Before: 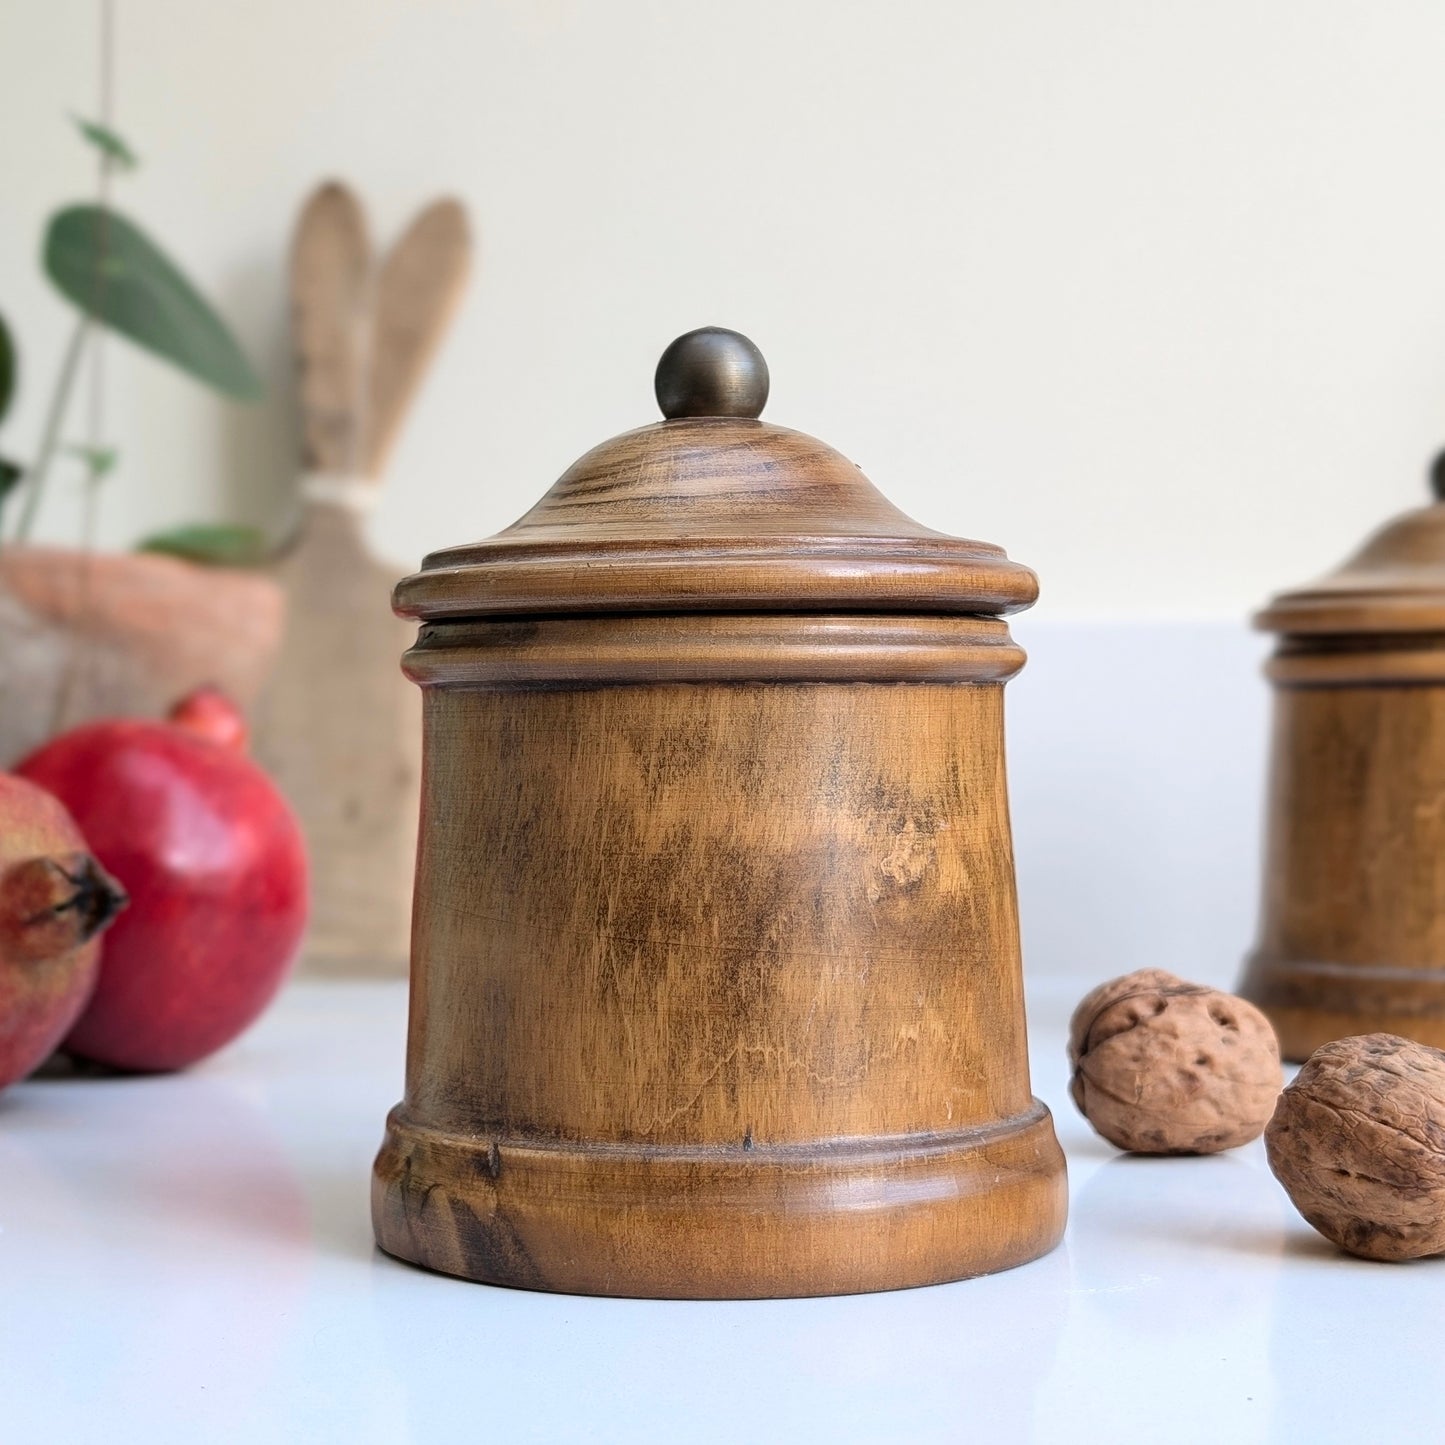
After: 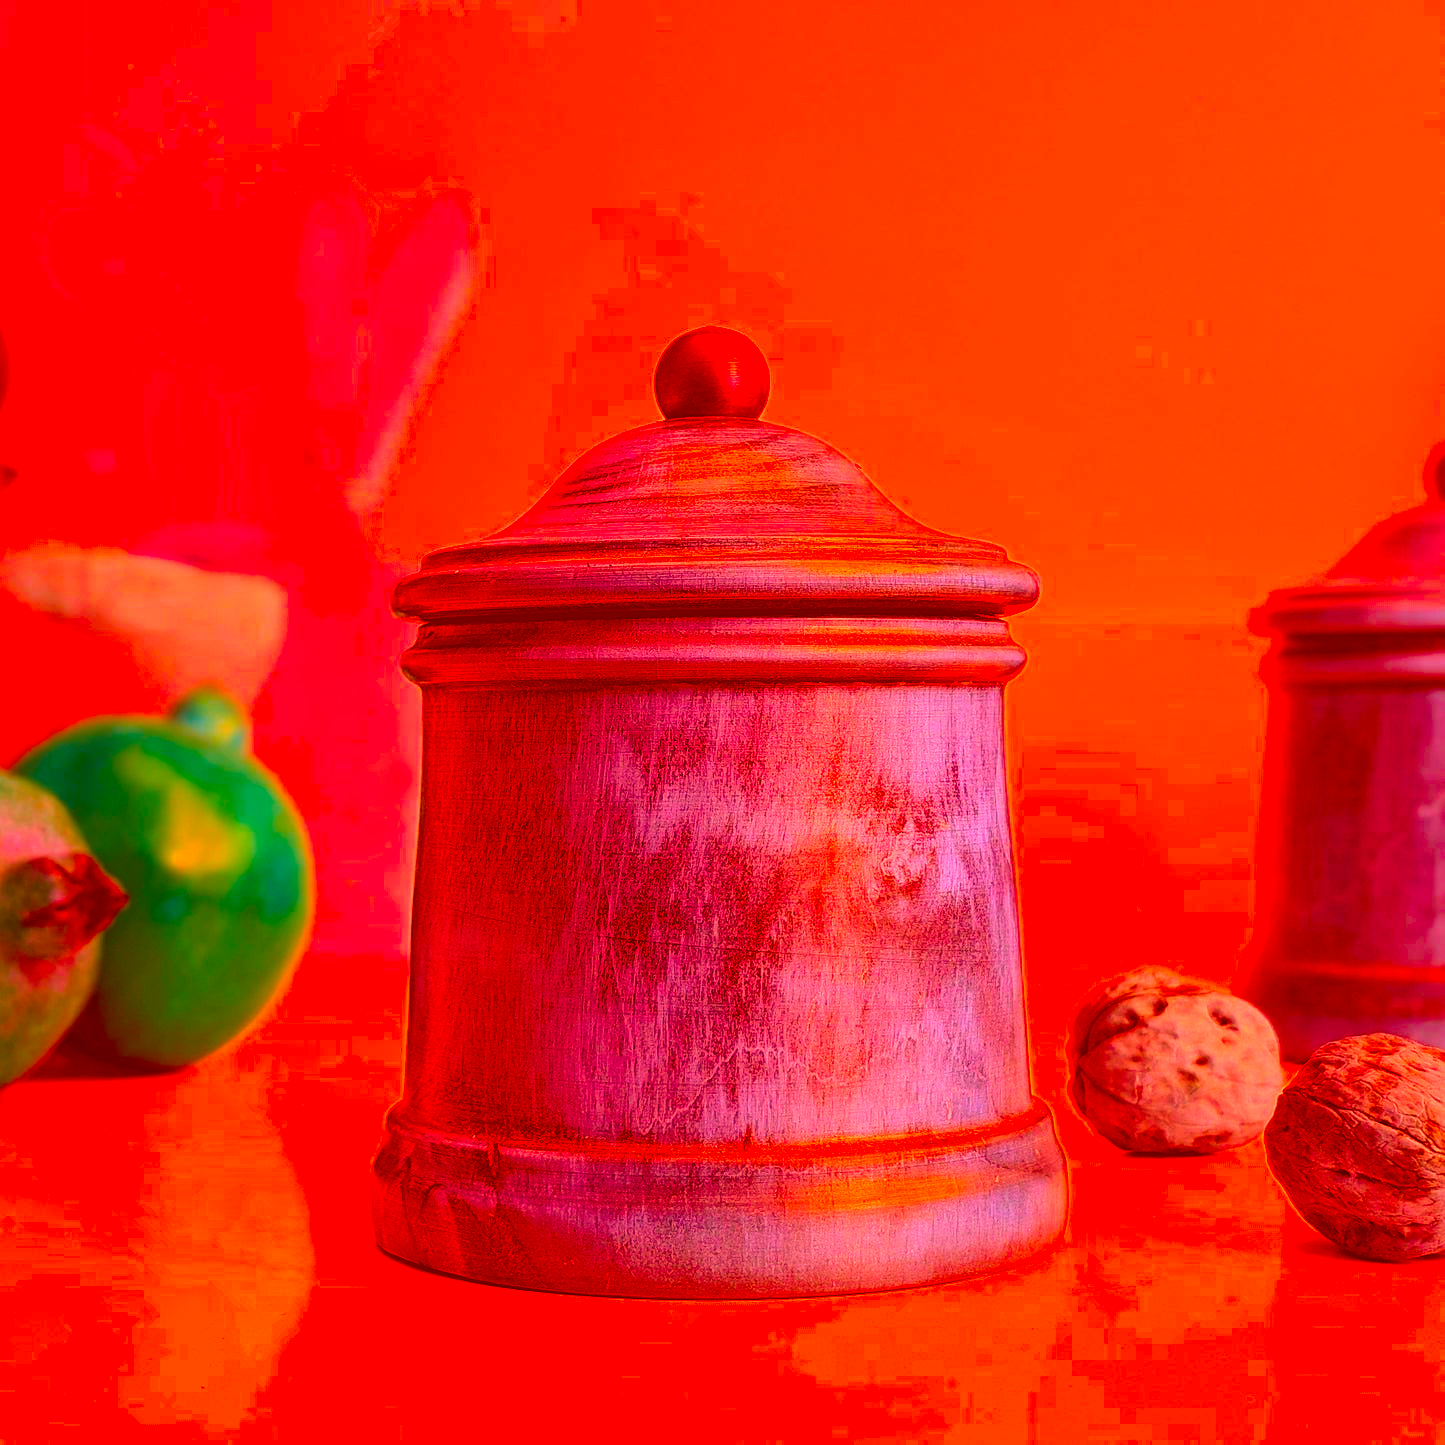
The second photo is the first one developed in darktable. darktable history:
tone equalizer: on, module defaults
sharpen: on, module defaults
color correction: highlights a* -39.57, highlights b* -39.24, shadows a* -39.44, shadows b* -39.92, saturation -3
